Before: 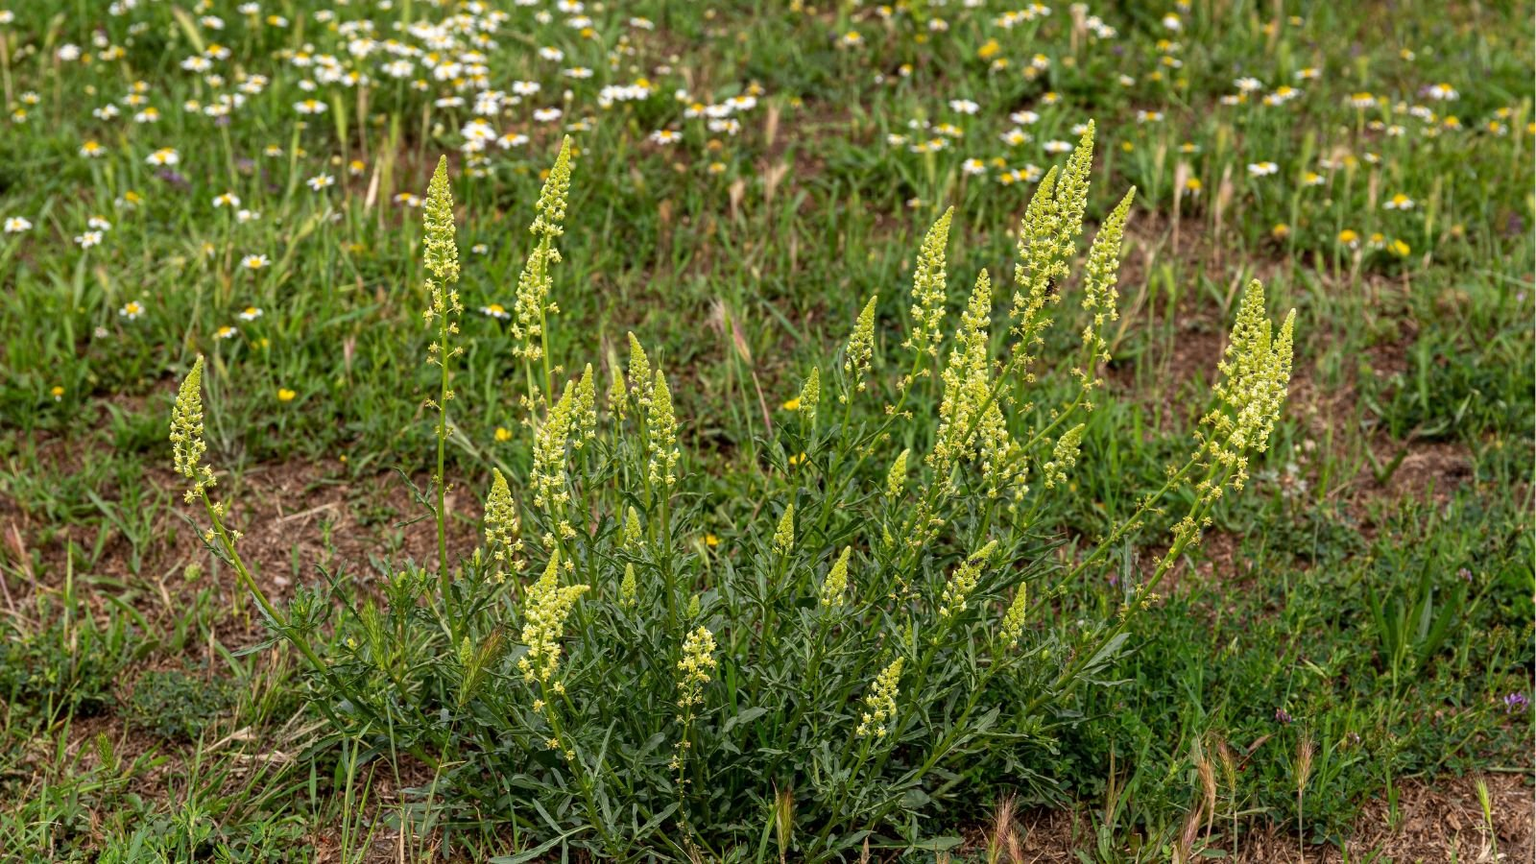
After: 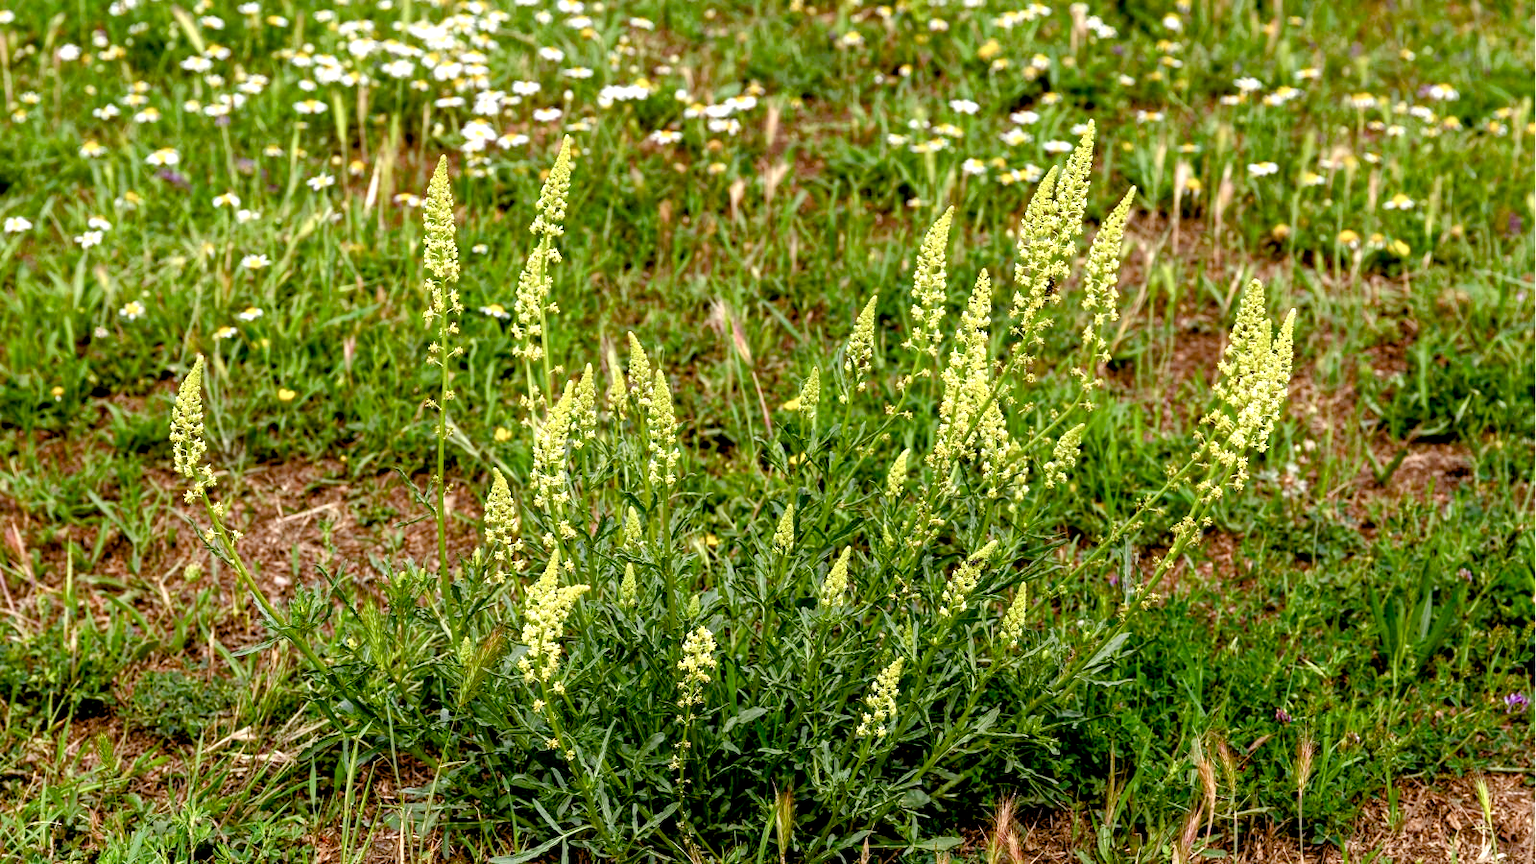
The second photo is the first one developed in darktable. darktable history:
exposure: black level correction 0.011, exposure 0.696 EV, compensate highlight preservation false
color balance rgb: linear chroma grading › global chroma 14.937%, perceptual saturation grading › global saturation 20%, perceptual saturation grading › highlights -49.594%, perceptual saturation grading › shadows 24.665%
